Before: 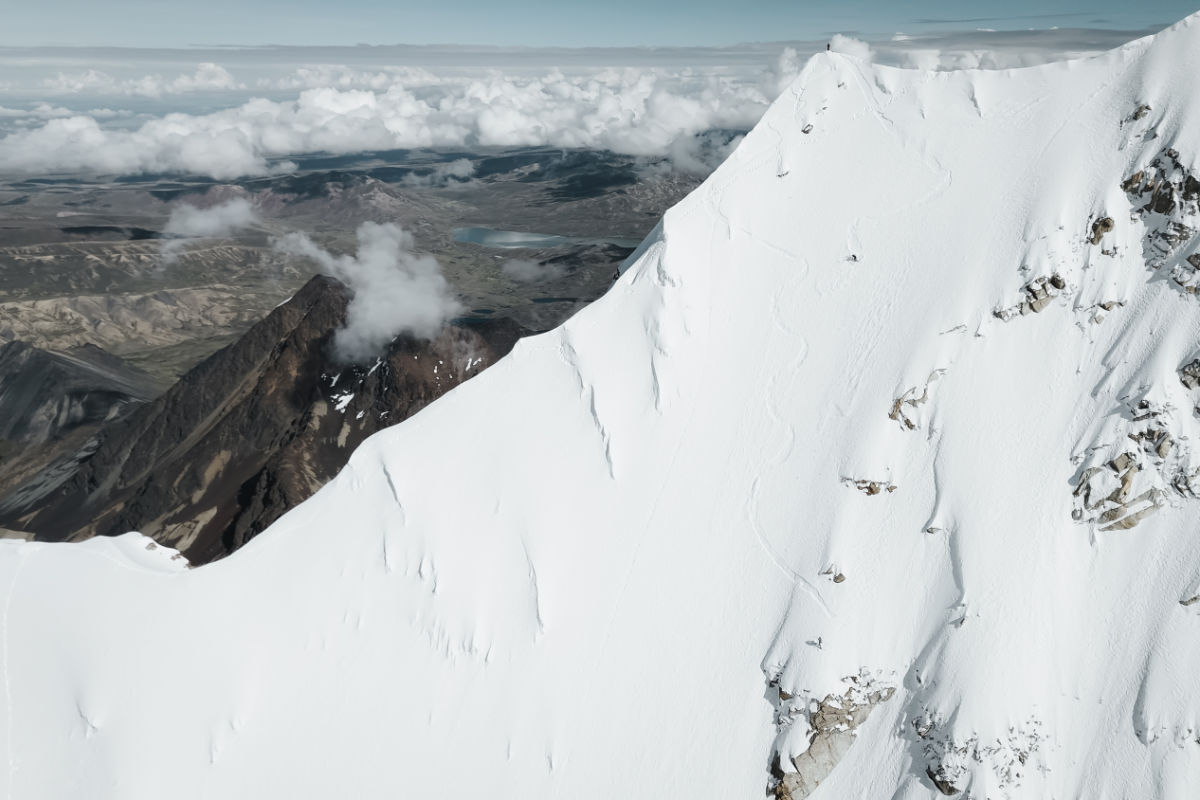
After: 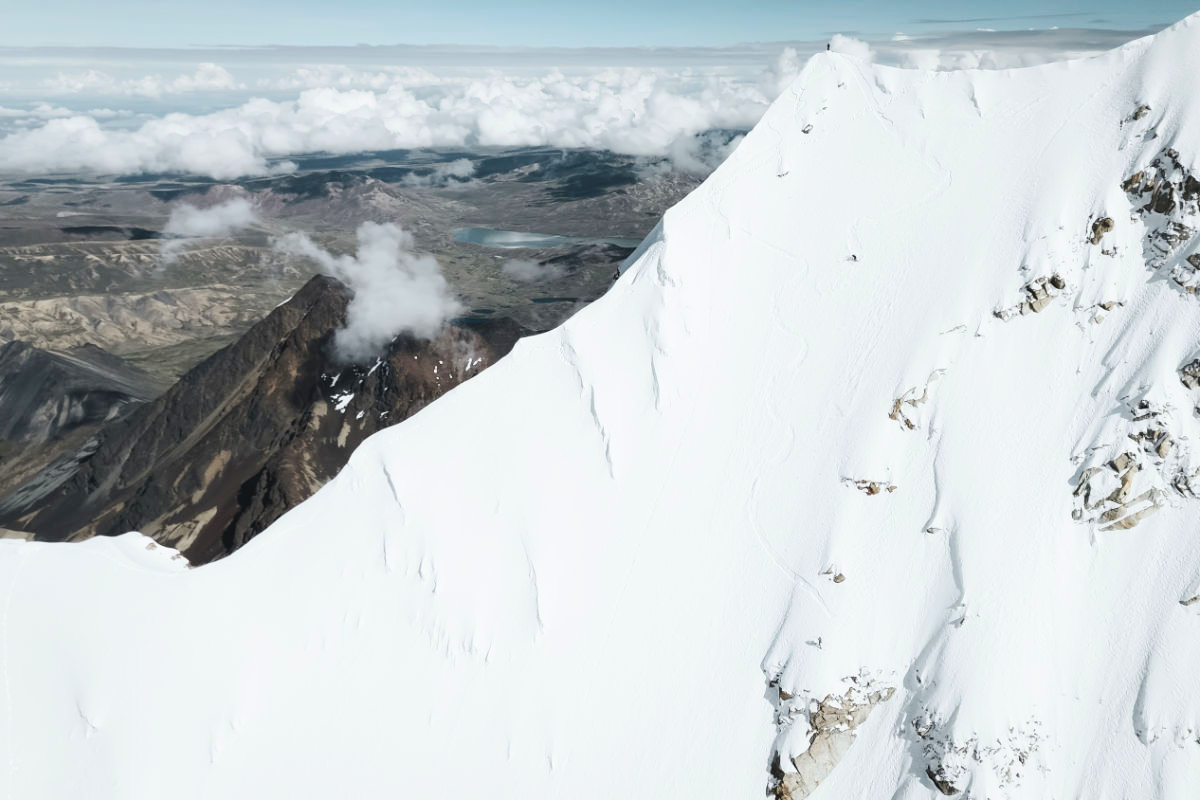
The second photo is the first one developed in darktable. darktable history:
contrast brightness saturation: contrast 0.197, brightness 0.157, saturation 0.215
